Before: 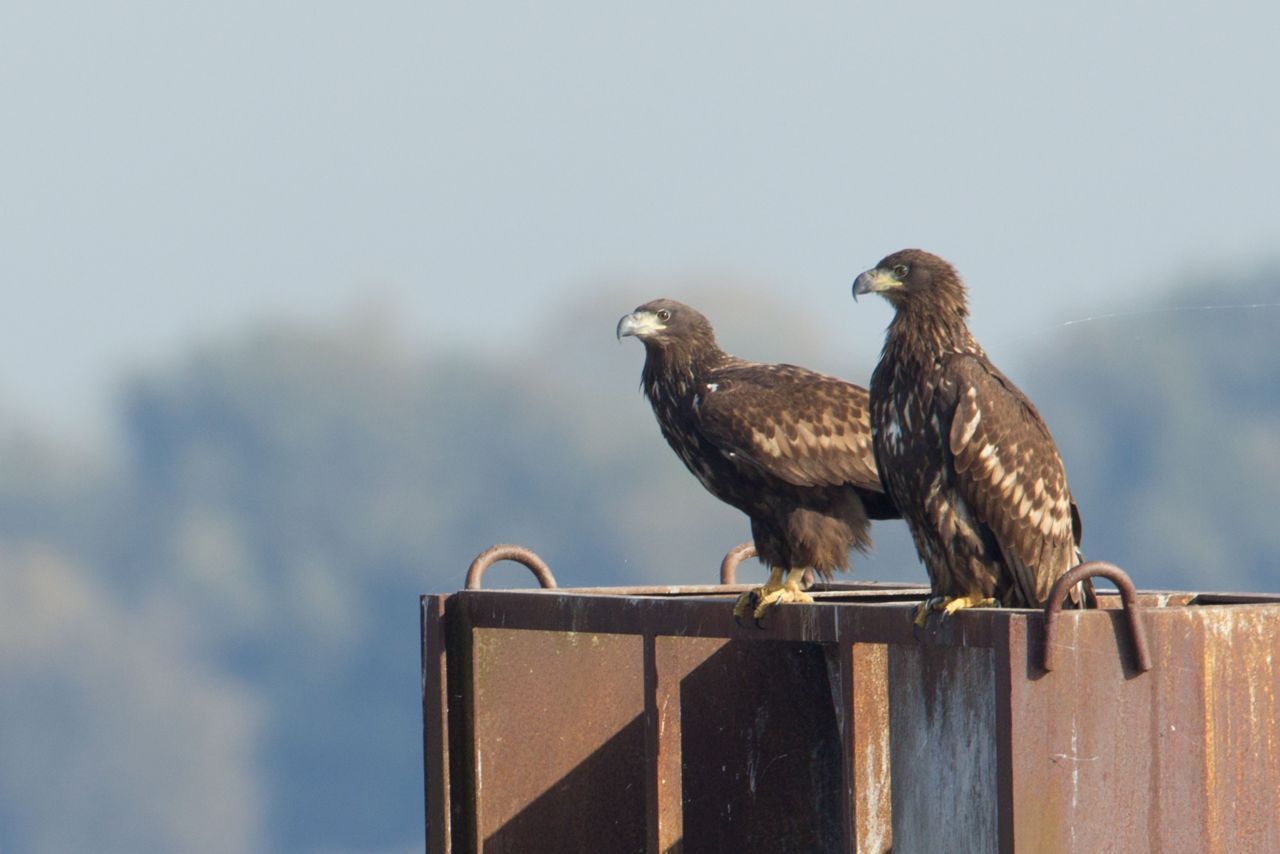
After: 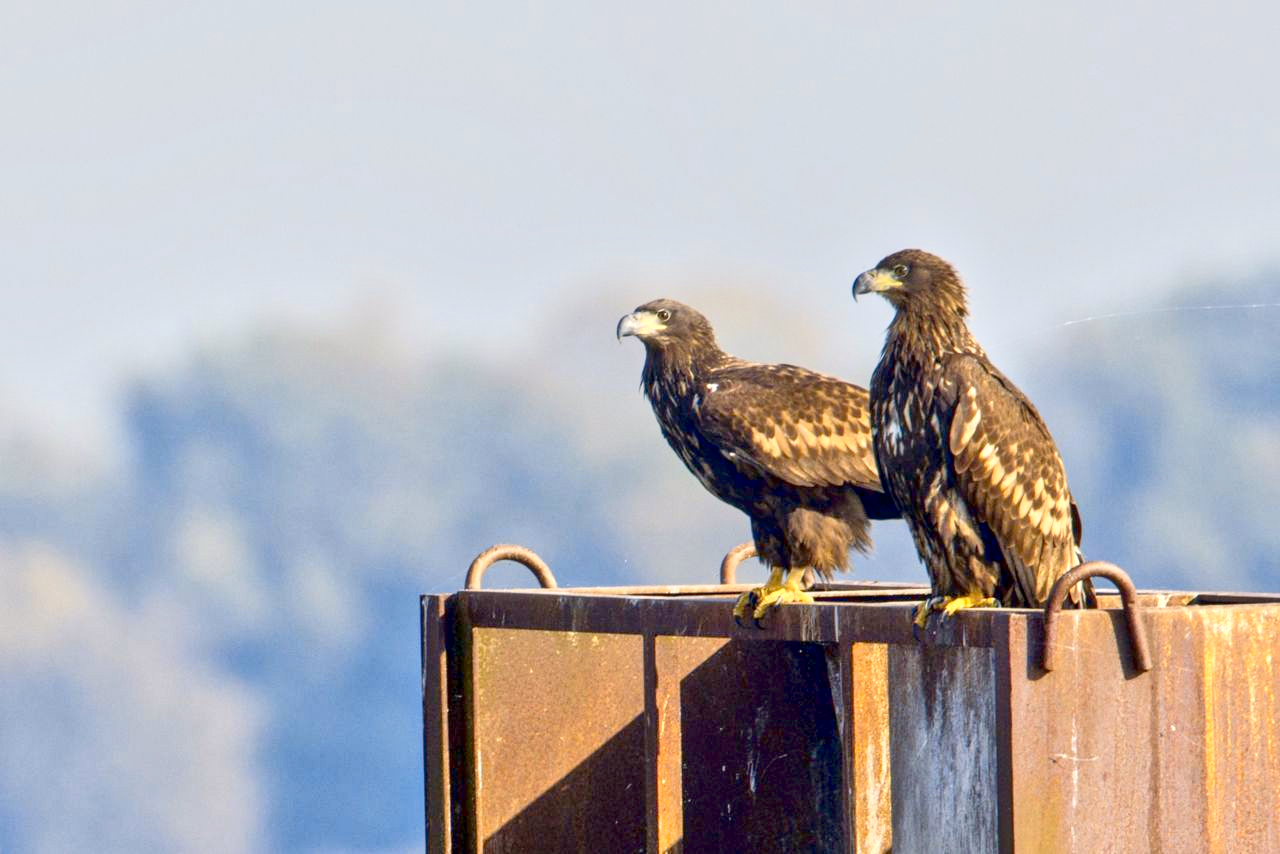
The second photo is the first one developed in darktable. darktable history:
contrast brightness saturation: contrast 0.28
color correction: highlights a* 3.22, highlights b* 1.93, saturation 1.19
exposure: black level correction 0.009, exposure -0.159 EV, compensate highlight preservation false
tone equalizer: -8 EV 2 EV, -7 EV 2 EV, -6 EV 2 EV, -5 EV 2 EV, -4 EV 2 EV, -3 EV 1.5 EV, -2 EV 1 EV, -1 EV 0.5 EV
local contrast: on, module defaults
color contrast: green-magenta contrast 0.85, blue-yellow contrast 1.25, unbound 0
